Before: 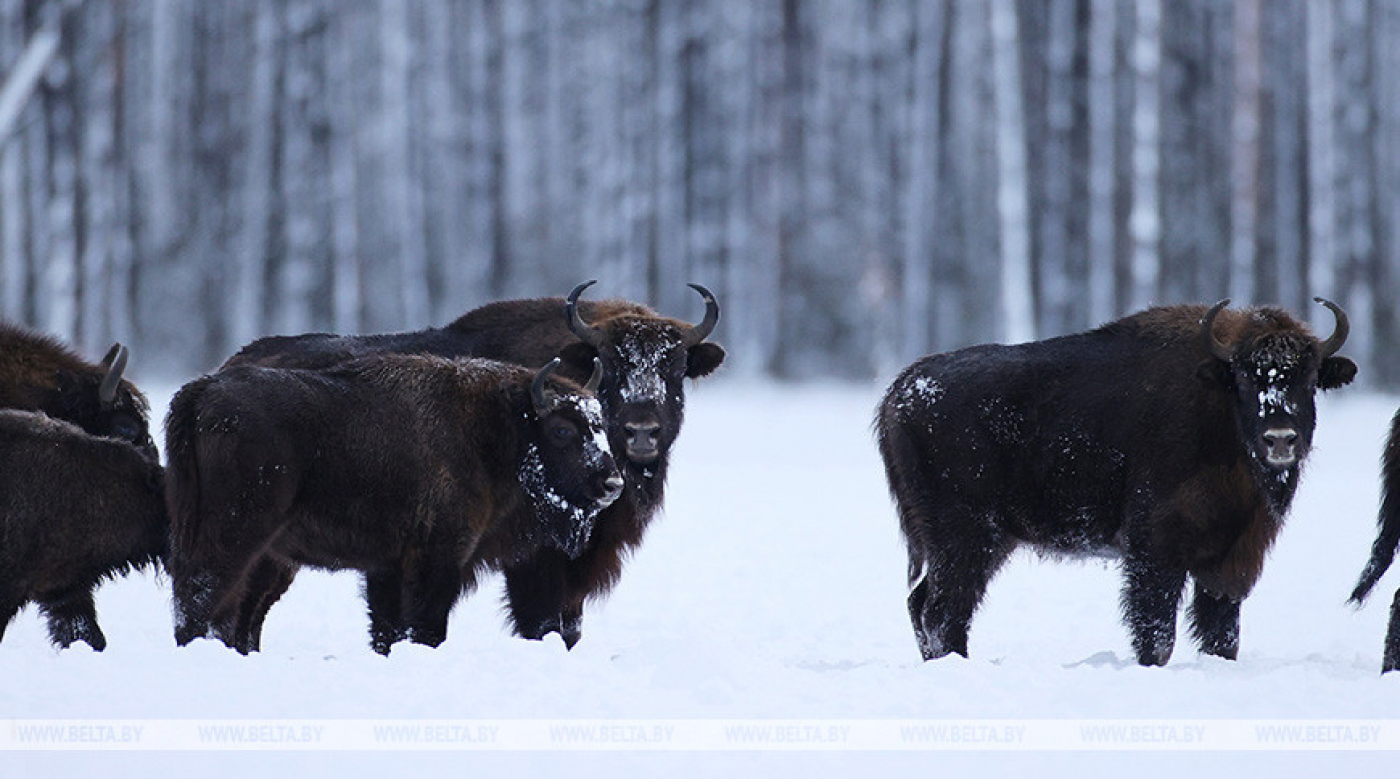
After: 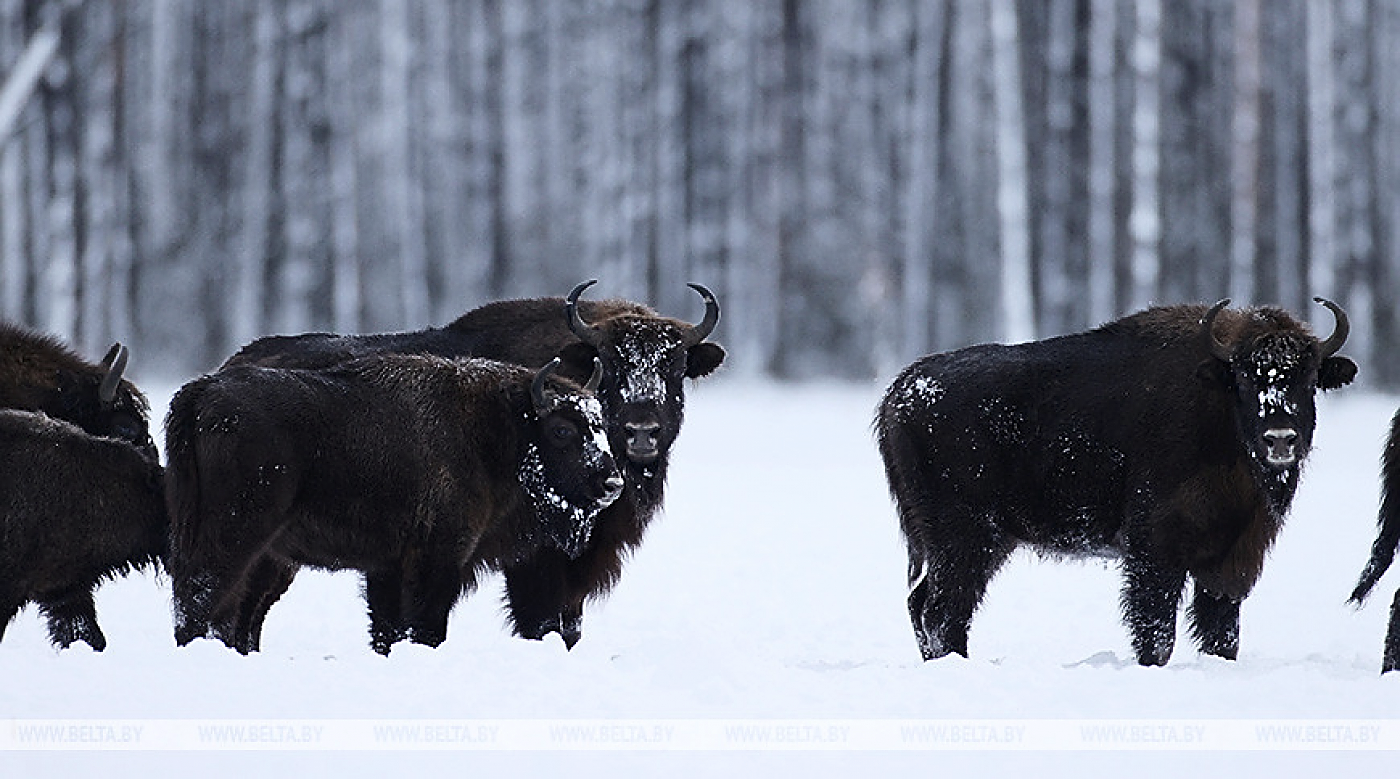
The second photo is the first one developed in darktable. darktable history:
color balance: input saturation 100.43%, contrast fulcrum 14.22%, output saturation 70.41%
contrast brightness saturation: contrast 0.14
sharpen: radius 1.4, amount 1.25, threshold 0.7
